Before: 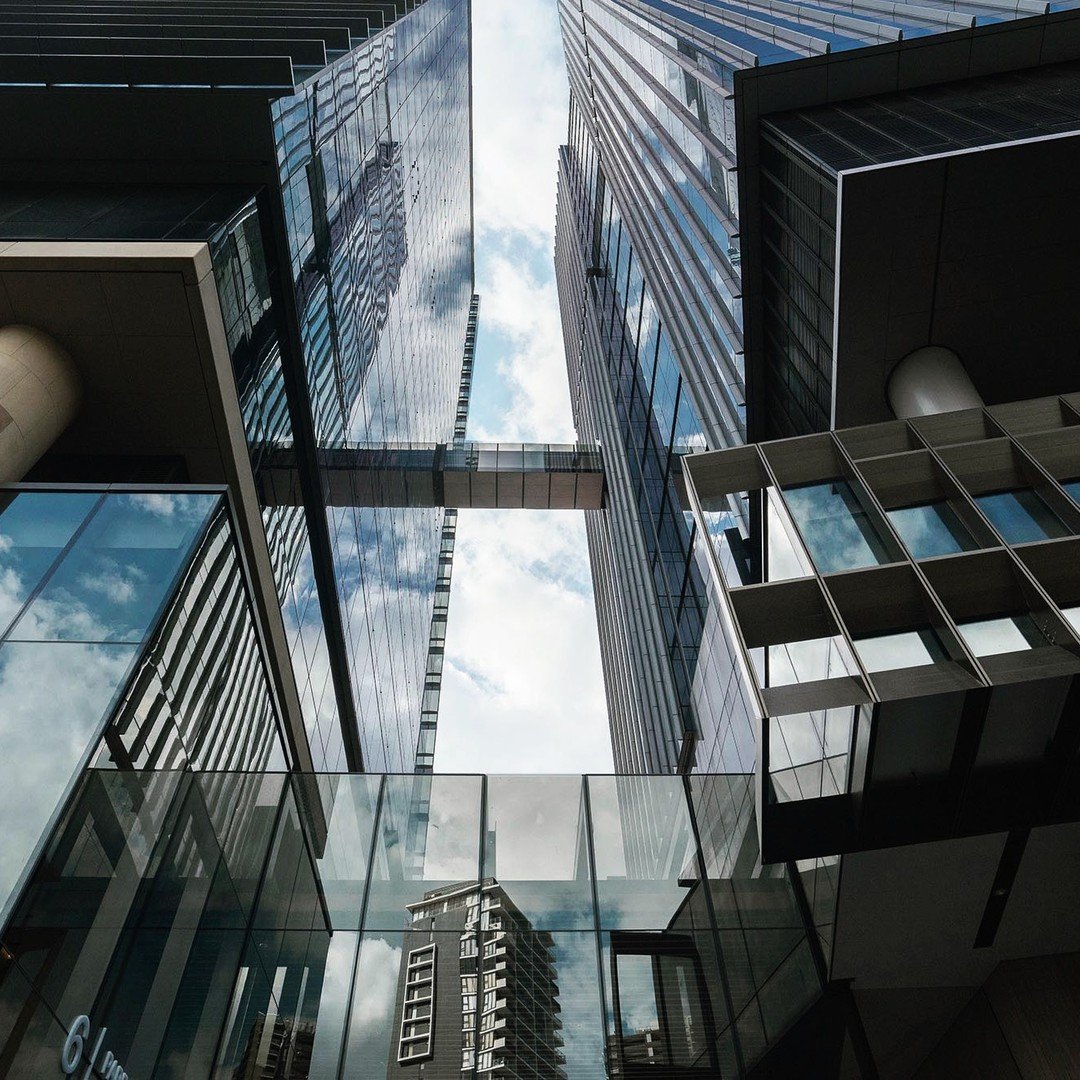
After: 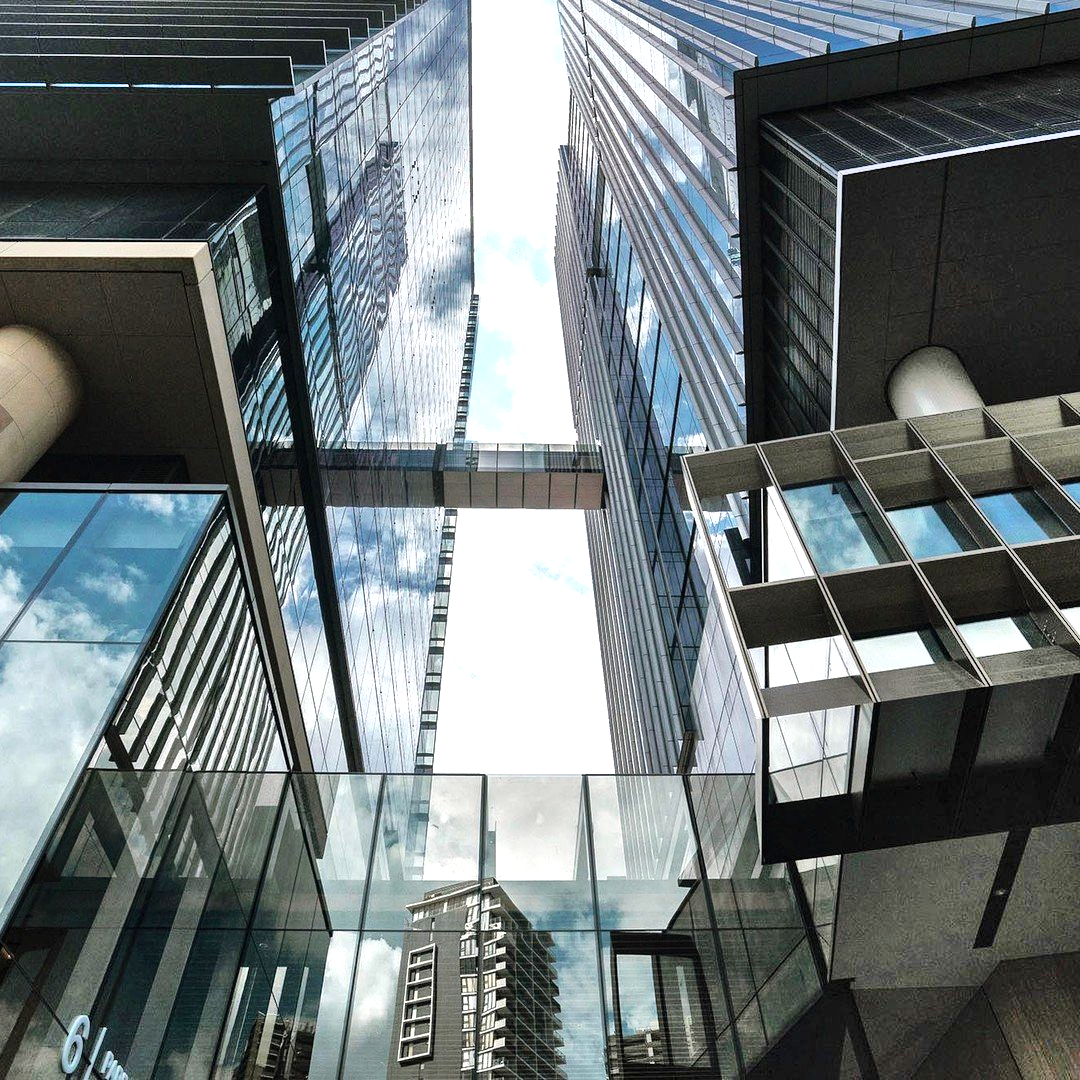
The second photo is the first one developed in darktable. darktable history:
exposure: exposure 0.6 EV, compensate highlight preservation false
tone equalizer: -8 EV 0.001 EV, -7 EV -0.004 EV, -6 EV 0.009 EV, -5 EV 0.032 EV, -4 EV 0.276 EV, -3 EV 0.644 EV, -2 EV 0.584 EV, -1 EV 0.187 EV, +0 EV 0.024 EV
shadows and highlights: shadows 75, highlights -25, soften with gaussian
local contrast: highlights 100%, shadows 100%, detail 120%, midtone range 0.2
